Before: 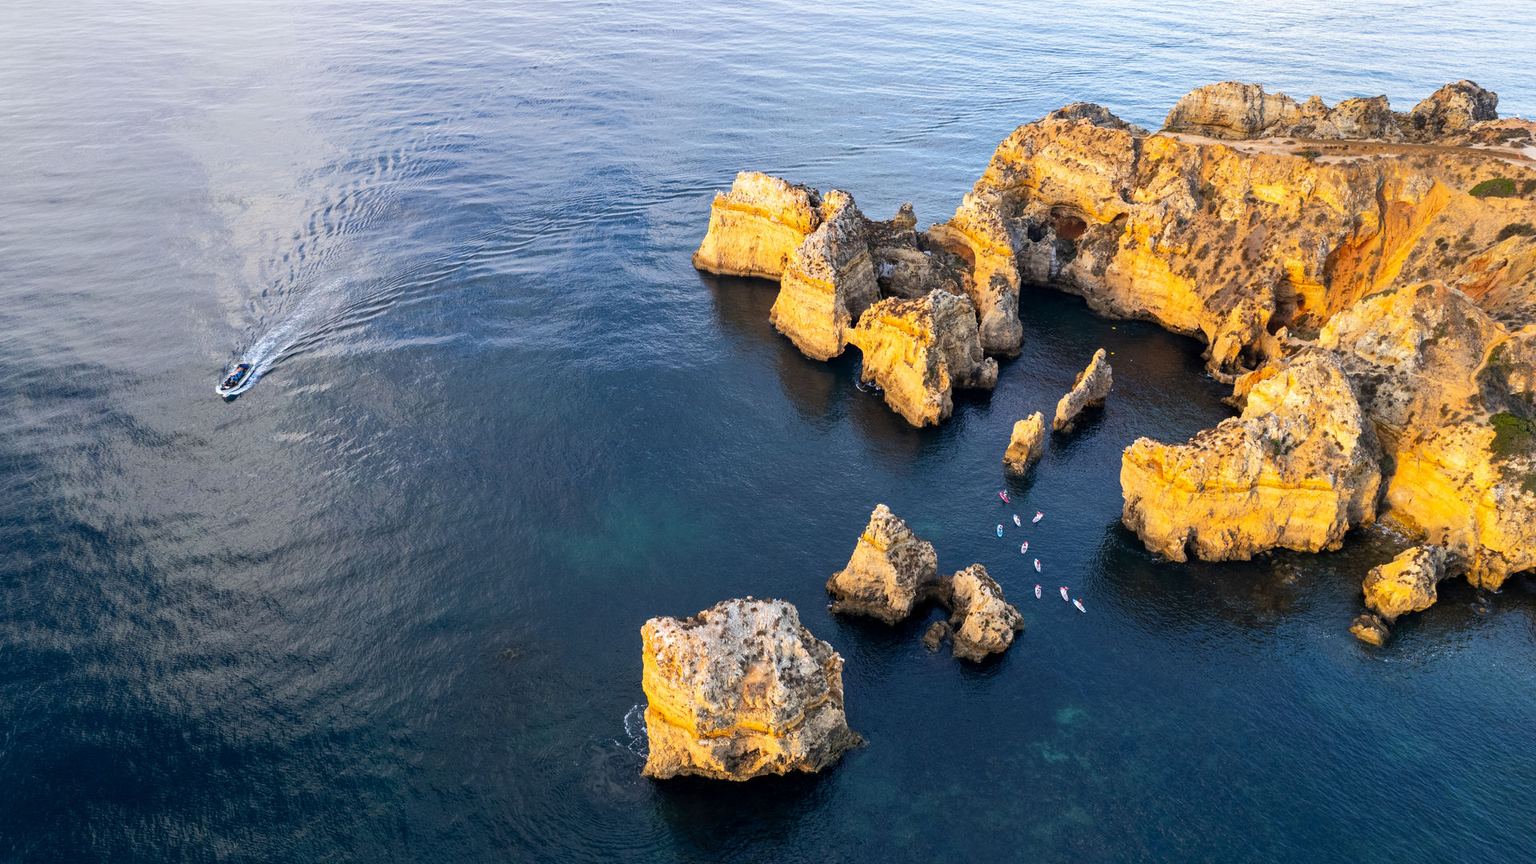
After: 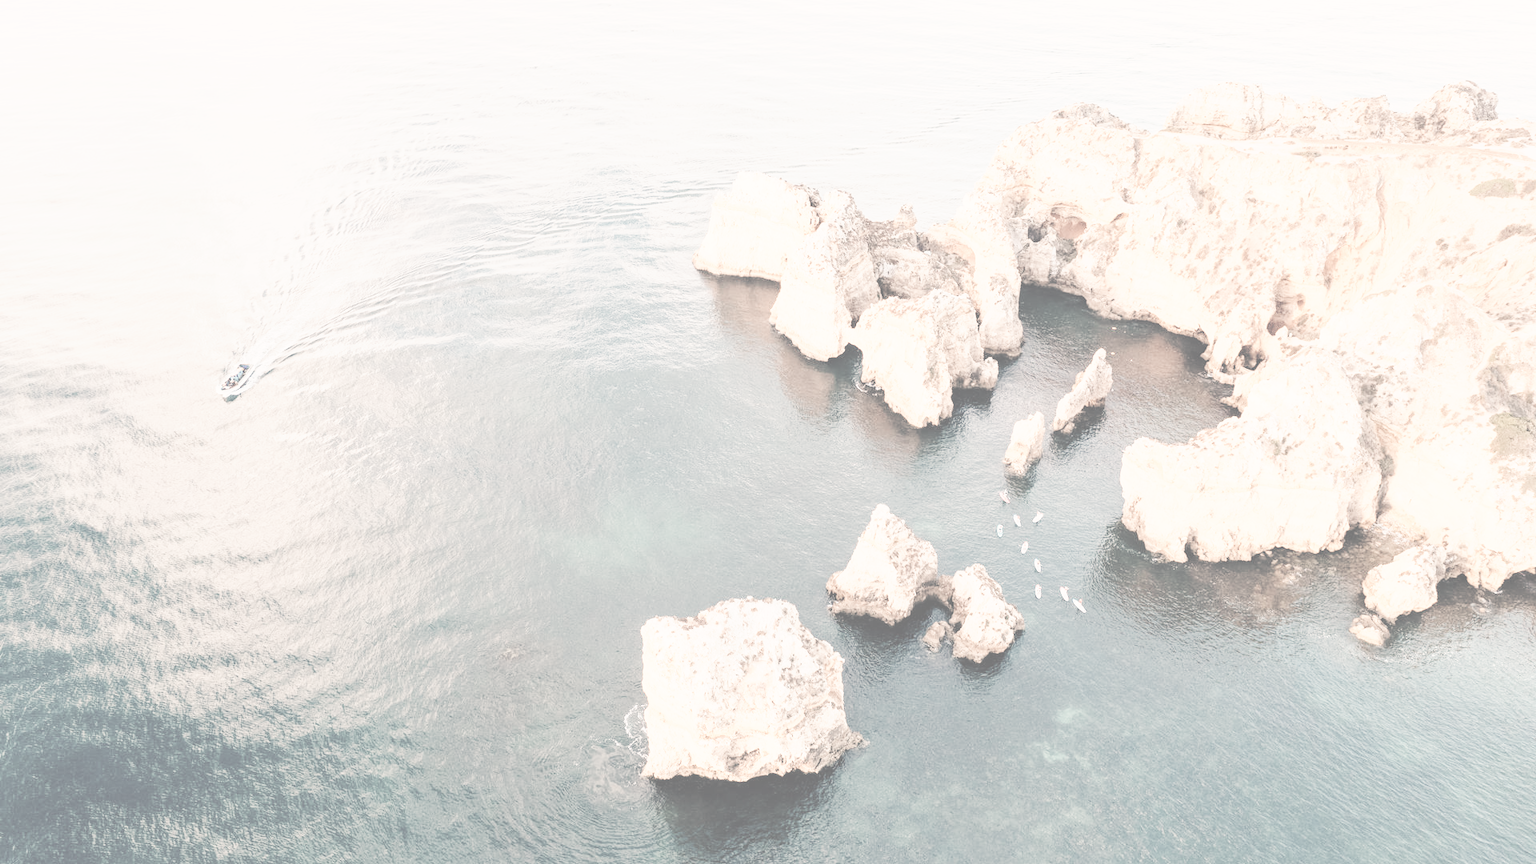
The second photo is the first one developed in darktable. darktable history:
tone curve: curves: ch0 [(0, 0) (0.003, 0.003) (0.011, 0.006) (0.025, 0.01) (0.044, 0.015) (0.069, 0.02) (0.1, 0.027) (0.136, 0.036) (0.177, 0.05) (0.224, 0.07) (0.277, 0.12) (0.335, 0.208) (0.399, 0.334) (0.468, 0.473) (0.543, 0.636) (0.623, 0.795) (0.709, 0.907) (0.801, 0.97) (0.898, 0.989) (1, 1)], preserve colors none
contrast brightness saturation: contrast -0.32, brightness 0.75, saturation -0.78
white balance: red 1.467, blue 0.684
